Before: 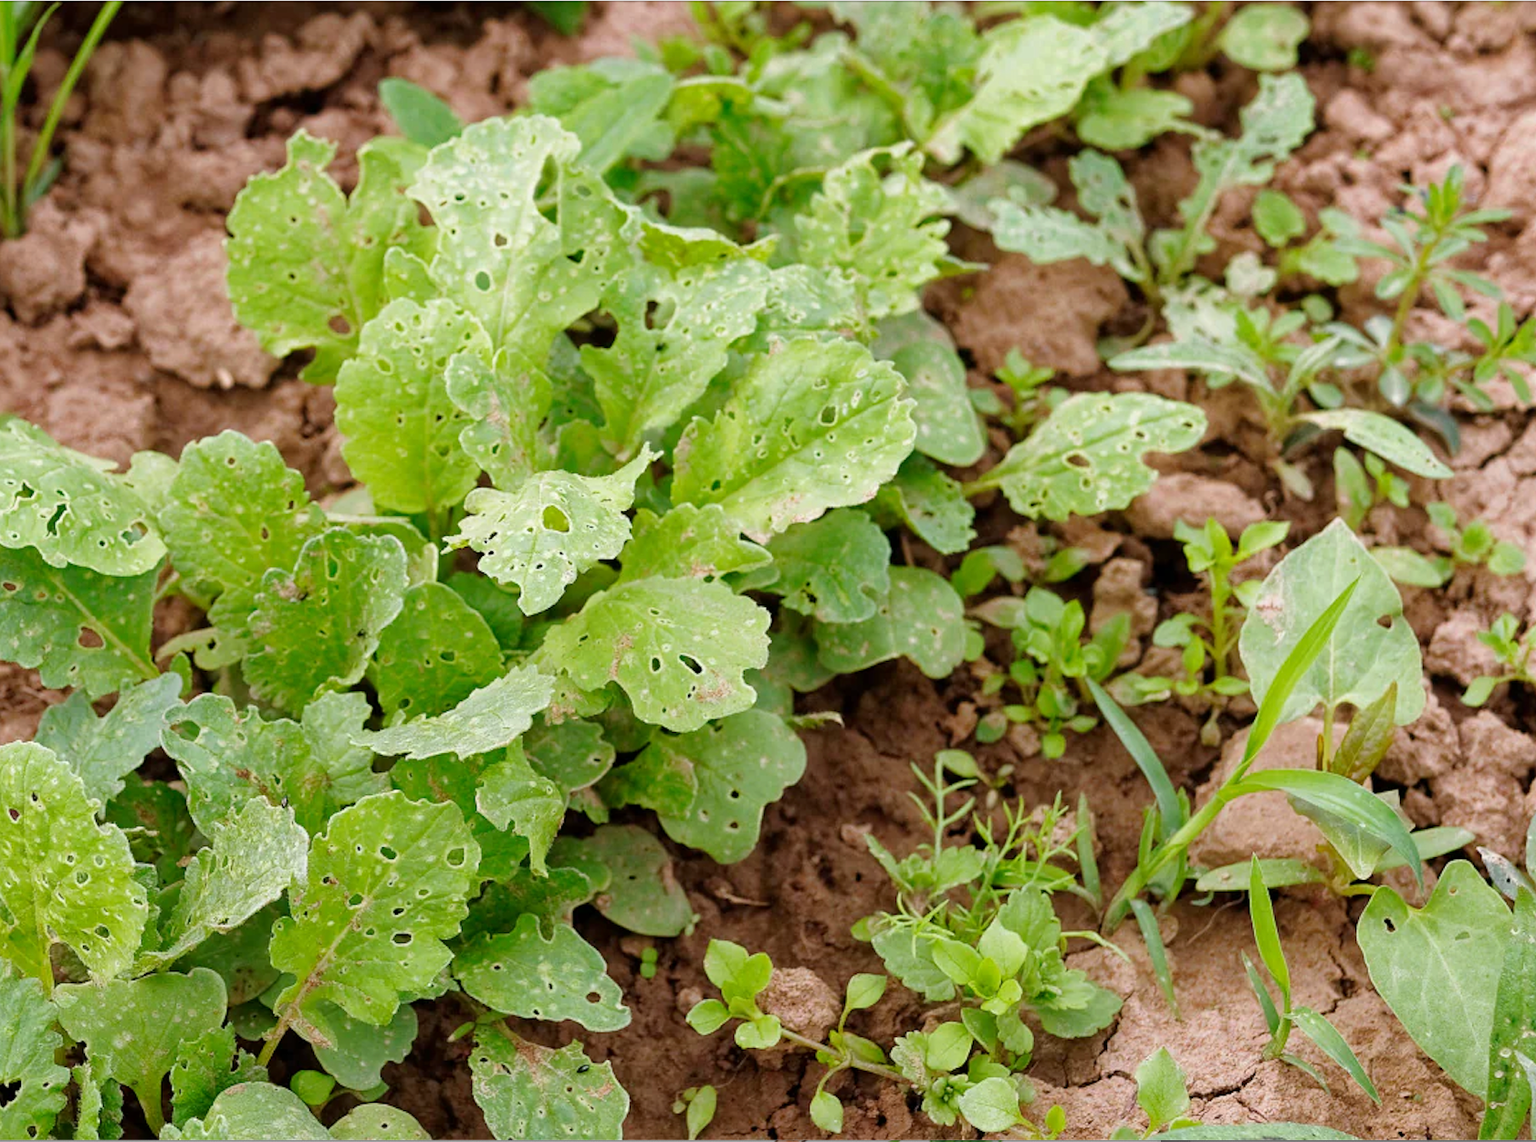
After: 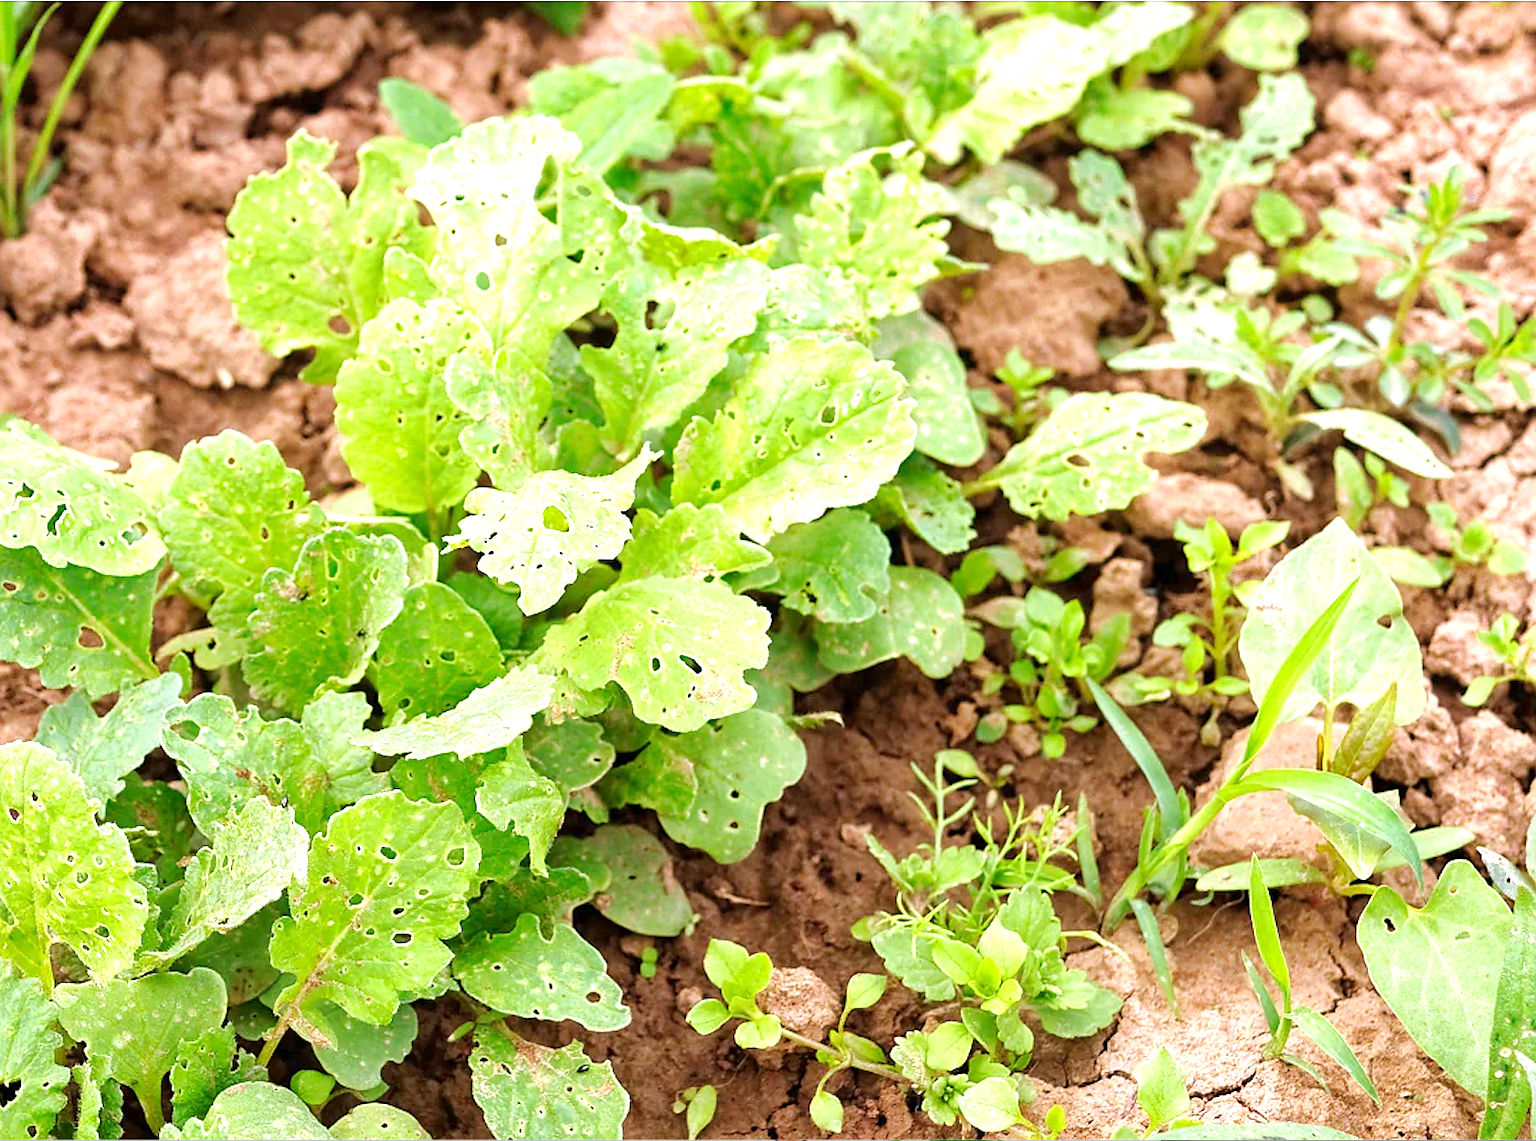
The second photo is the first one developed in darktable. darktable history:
exposure: exposure 1 EV, compensate highlight preservation false
vibrance: vibrance 0%
sharpen: radius 1.458, amount 0.398, threshold 1.271
